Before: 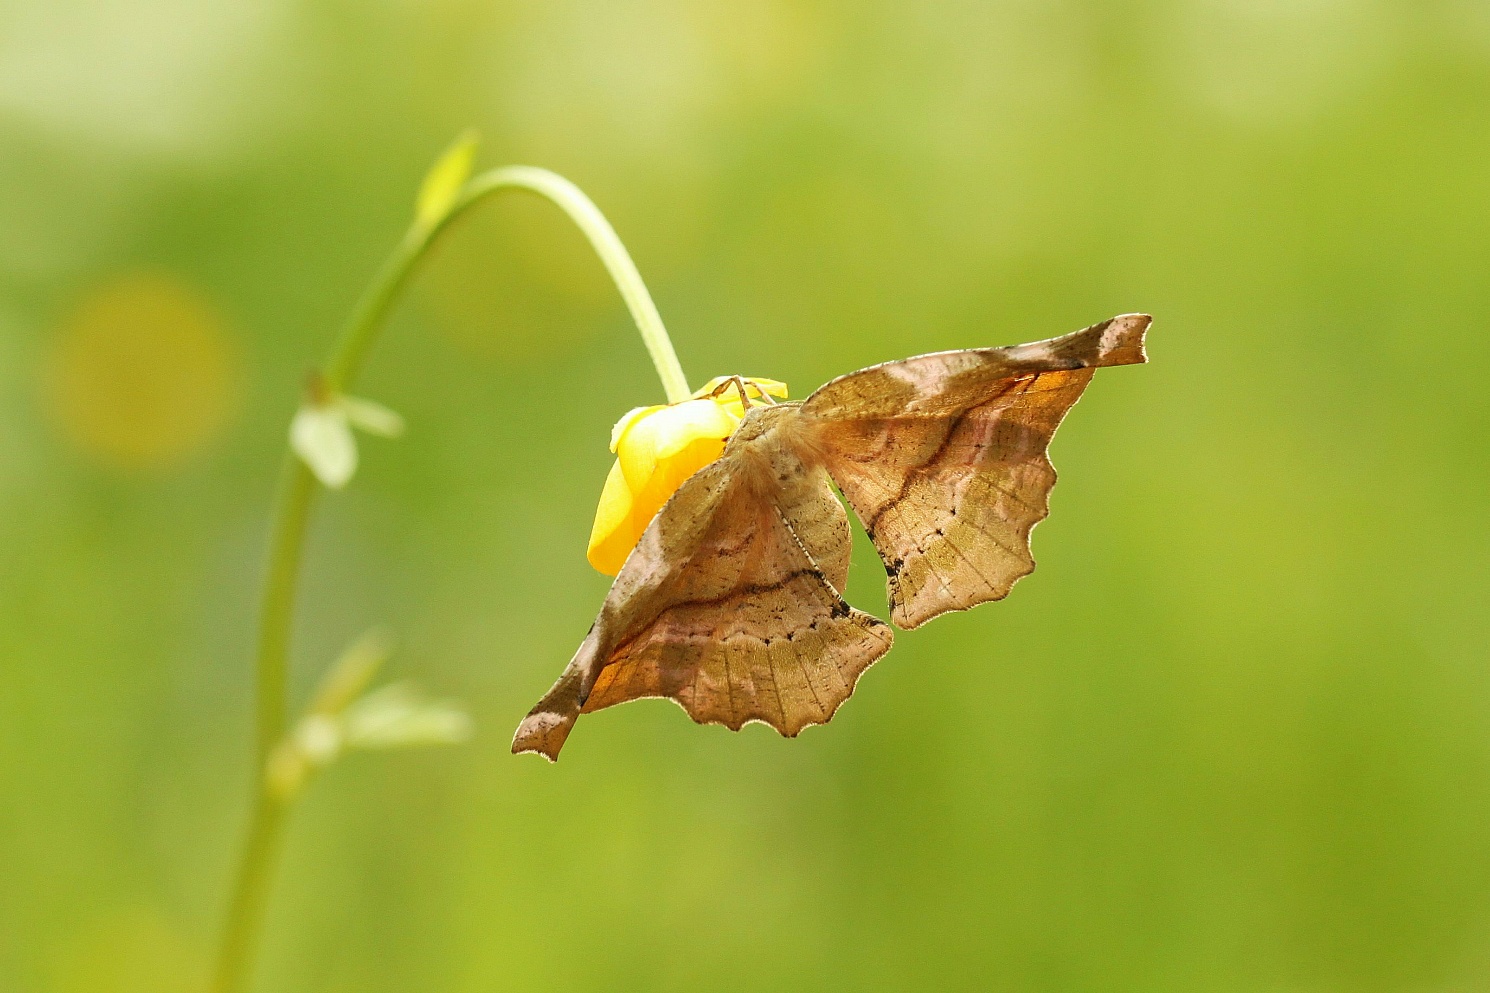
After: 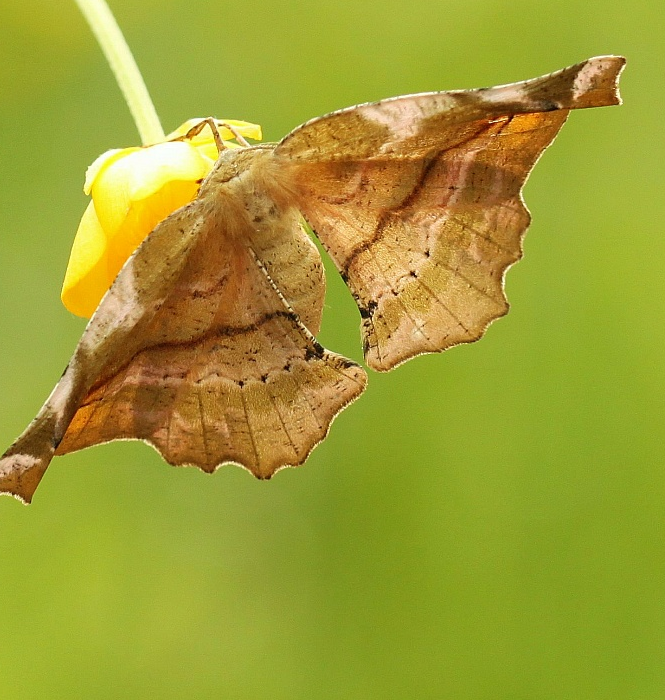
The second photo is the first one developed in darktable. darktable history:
crop: left 35.312%, top 26.052%, right 20.047%, bottom 3.438%
